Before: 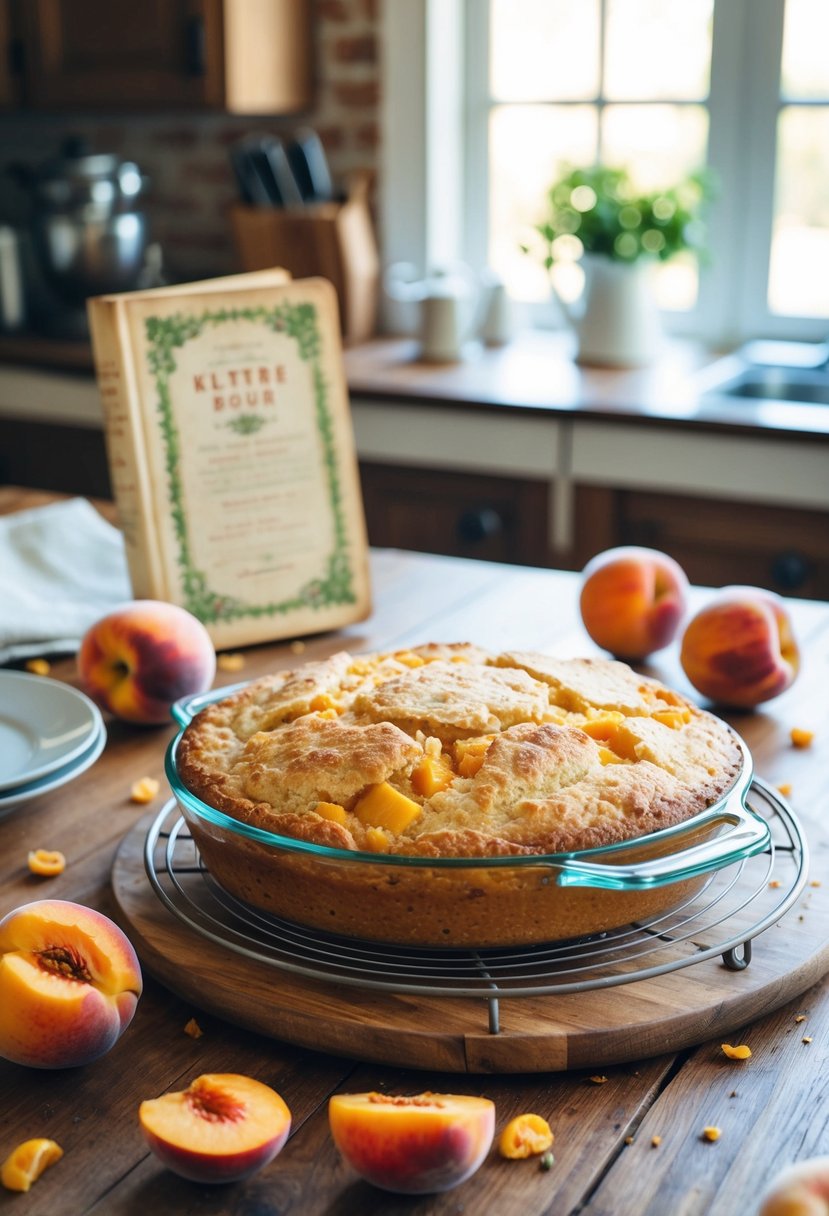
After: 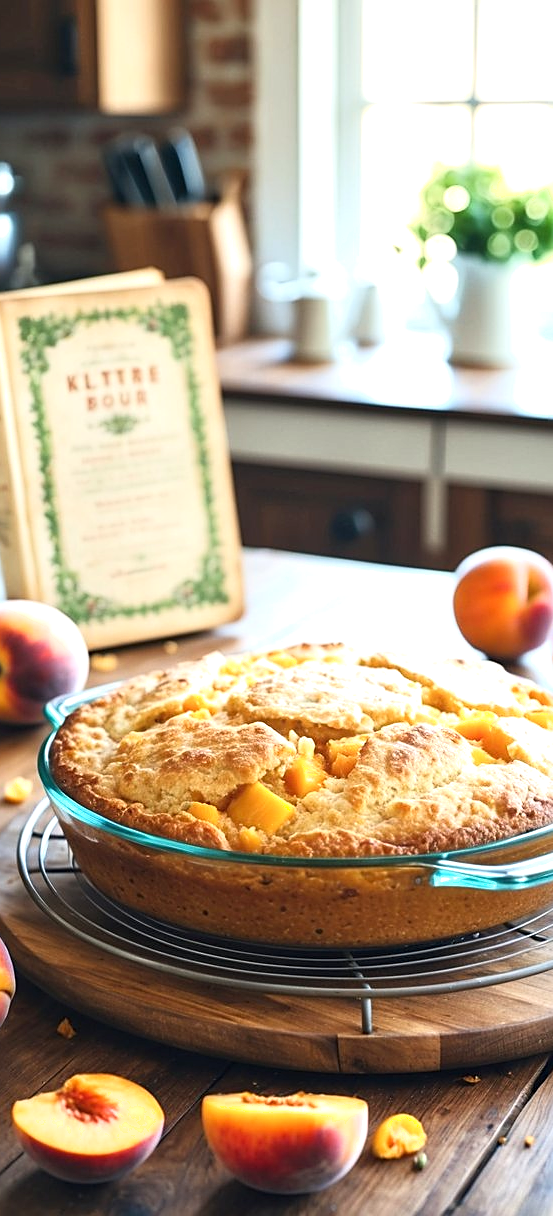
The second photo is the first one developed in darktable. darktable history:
exposure: black level correction 0, exposure 0.59 EV, compensate exposure bias true, compensate highlight preservation false
sharpen: amount 0.54
crop: left 15.412%, right 17.822%
shadows and highlights: shadows -0.724, highlights 39.03
